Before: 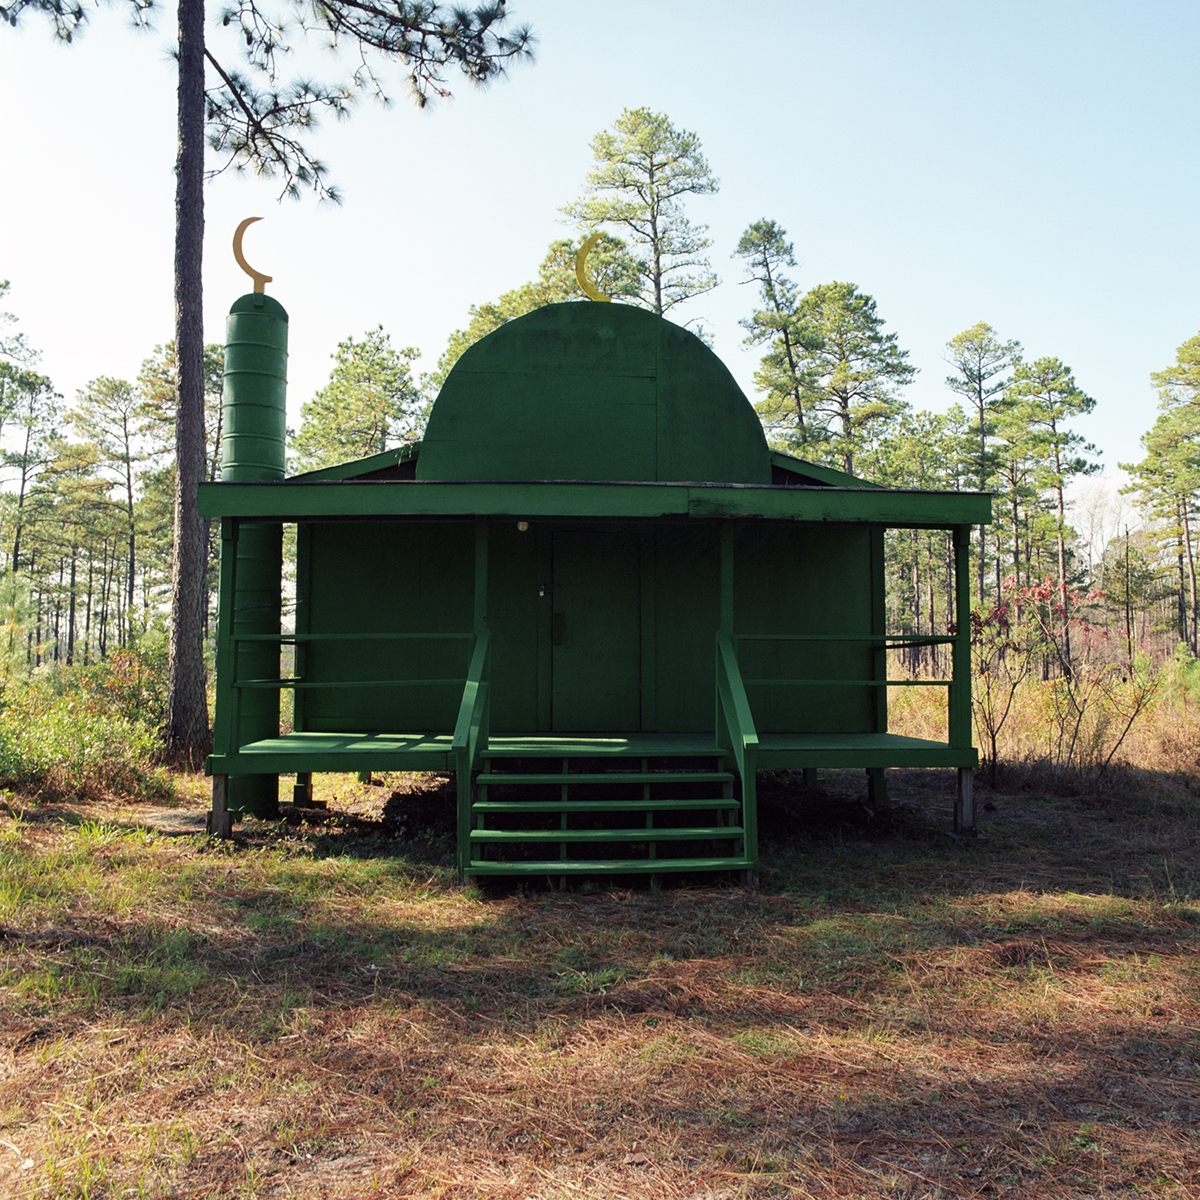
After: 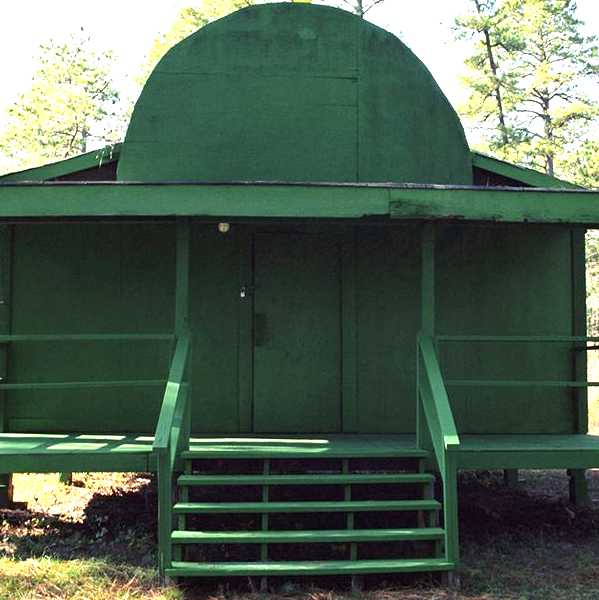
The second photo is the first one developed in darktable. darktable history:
crop: left 25%, top 25%, right 25%, bottom 25%
exposure: black level correction 0, exposure 1.5 EV, compensate exposure bias true, compensate highlight preservation false
